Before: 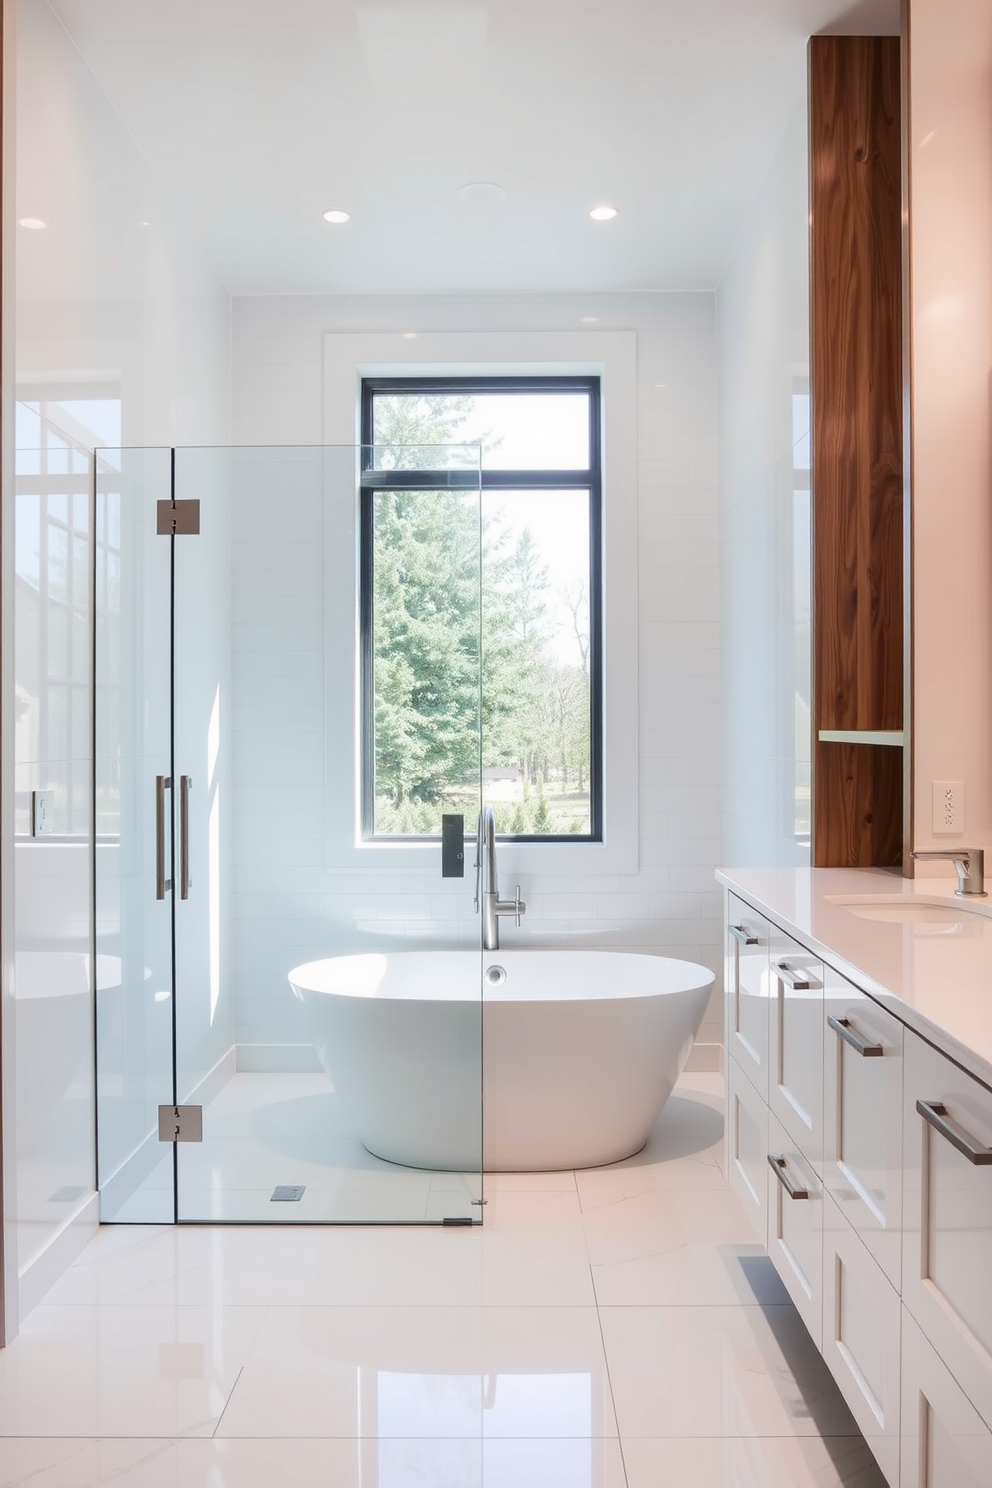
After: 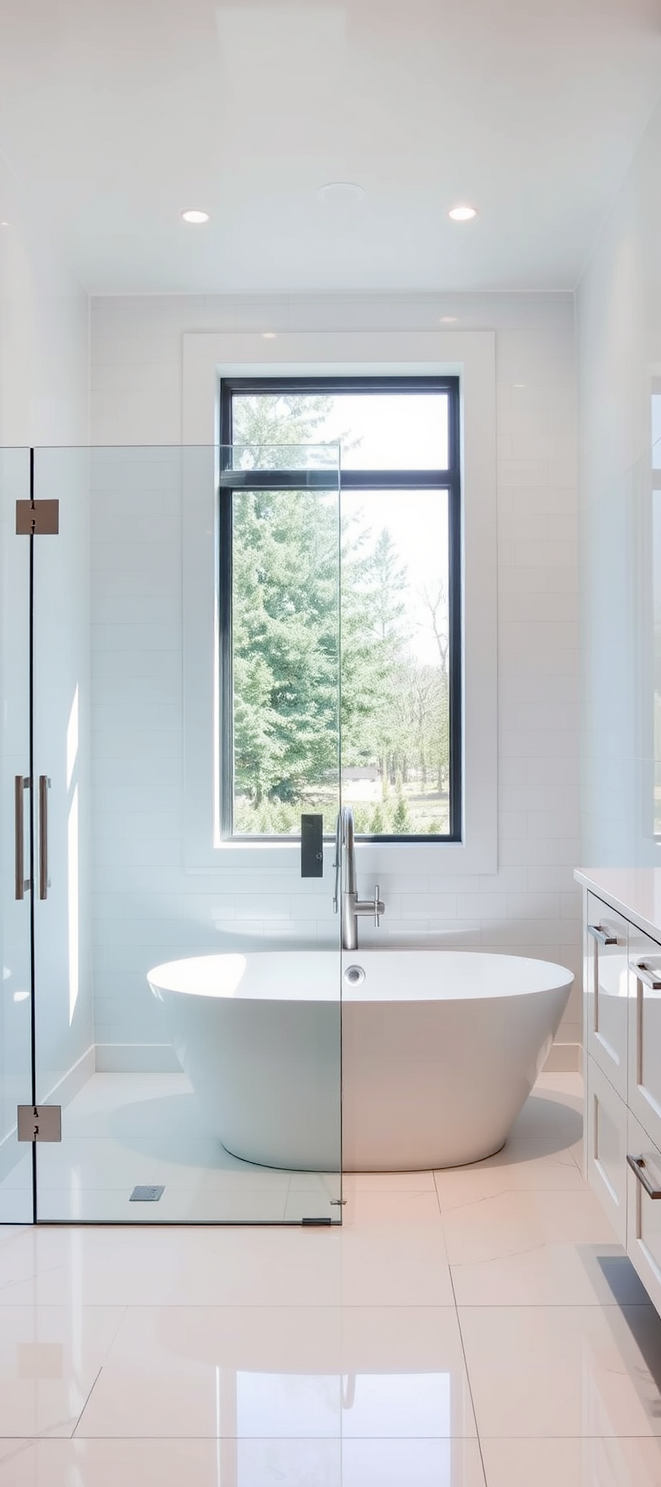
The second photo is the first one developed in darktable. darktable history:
crop and rotate: left 14.29%, right 19.07%
haze removal: compatibility mode true, adaptive false
